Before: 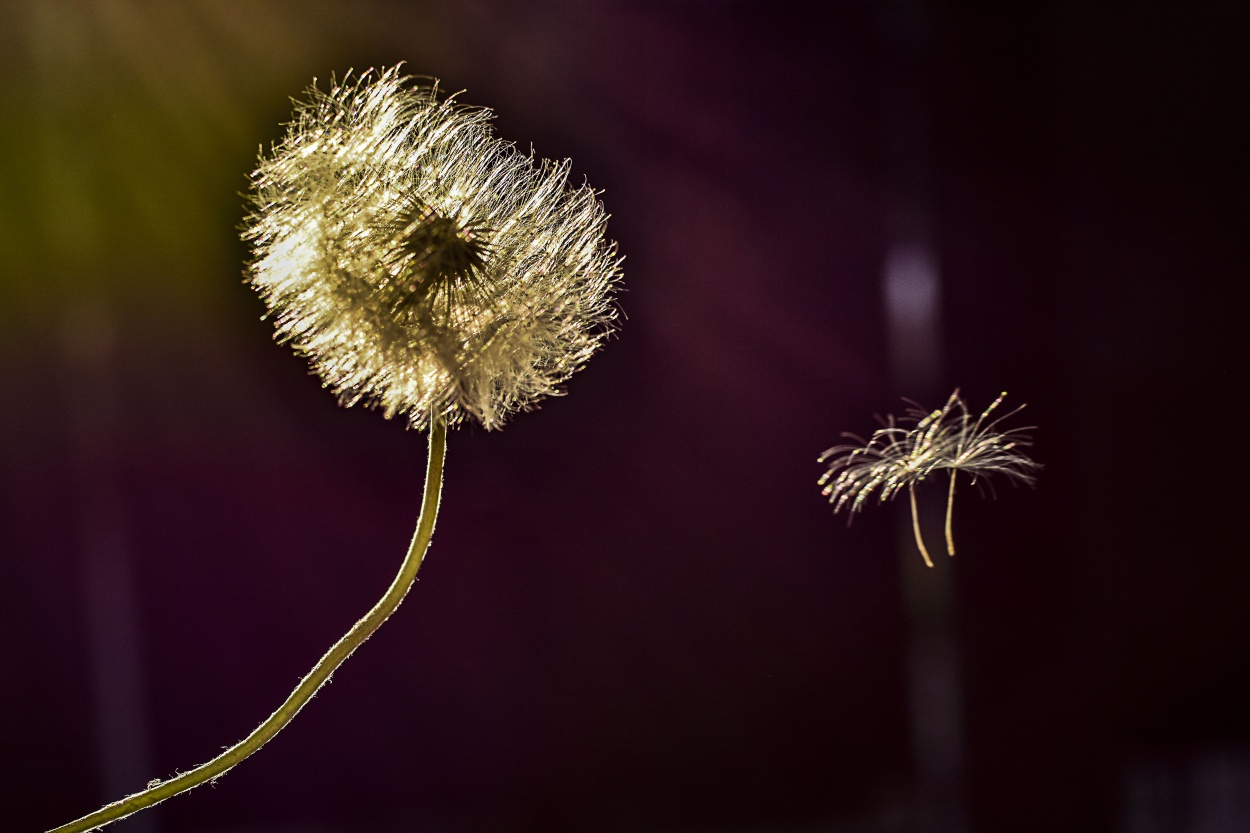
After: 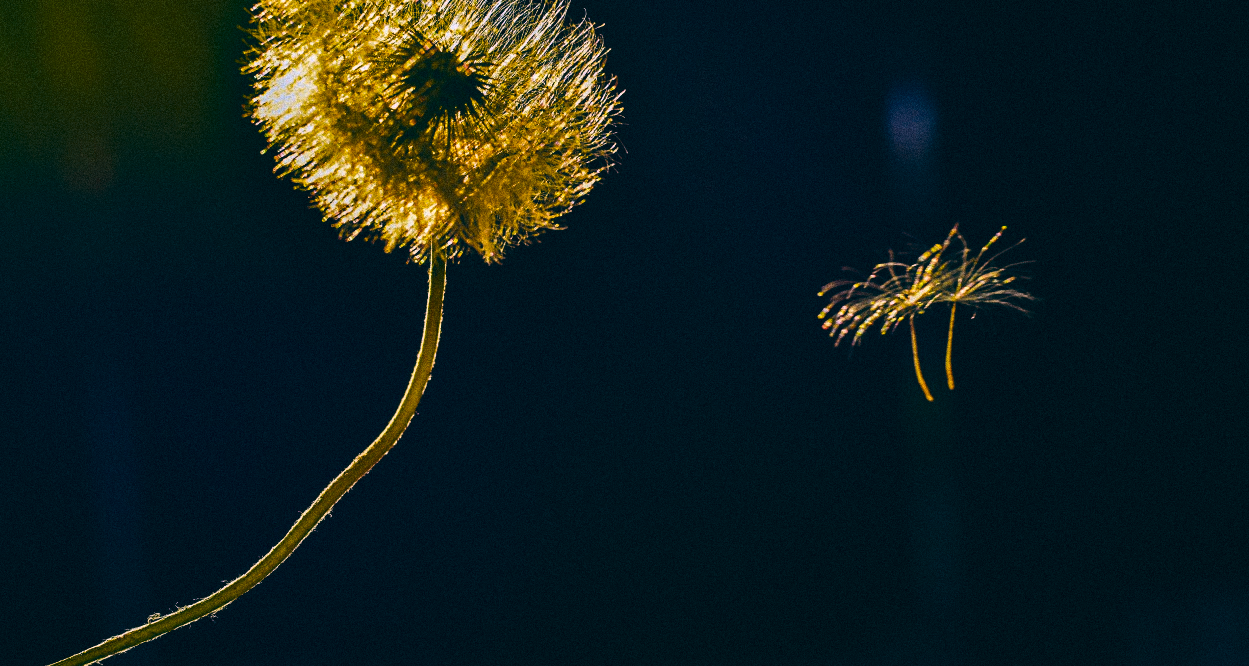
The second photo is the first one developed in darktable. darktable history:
channel mixer: red [0, 0, 0, 0.91, 0, 0, 0], green [0, 0, 0, 0.208, 1, 0, 0], blue [0, 0, 0, -0.192, 0, 1, 0]
velvia: strength 32%, mid-tones bias 0.2
vibrance: vibrance 15%
bloom: size 9%, threshold 100%, strength 7%
grain: coarseness 14.49 ISO, strength 48.04%, mid-tones bias 35%
crop and rotate: top 19.998%
color balance: lift [1.016, 0.983, 1, 1.017], gamma [0.78, 1.018, 1.043, 0.957], gain [0.786, 1.063, 0.937, 1.017], input saturation 118.26%, contrast 13.43%, contrast fulcrum 21.62%, output saturation 82.76%
color contrast: green-magenta contrast 1.55, blue-yellow contrast 1.83
contrast brightness saturation: contrast 0.06, brightness -0.01, saturation -0.23
